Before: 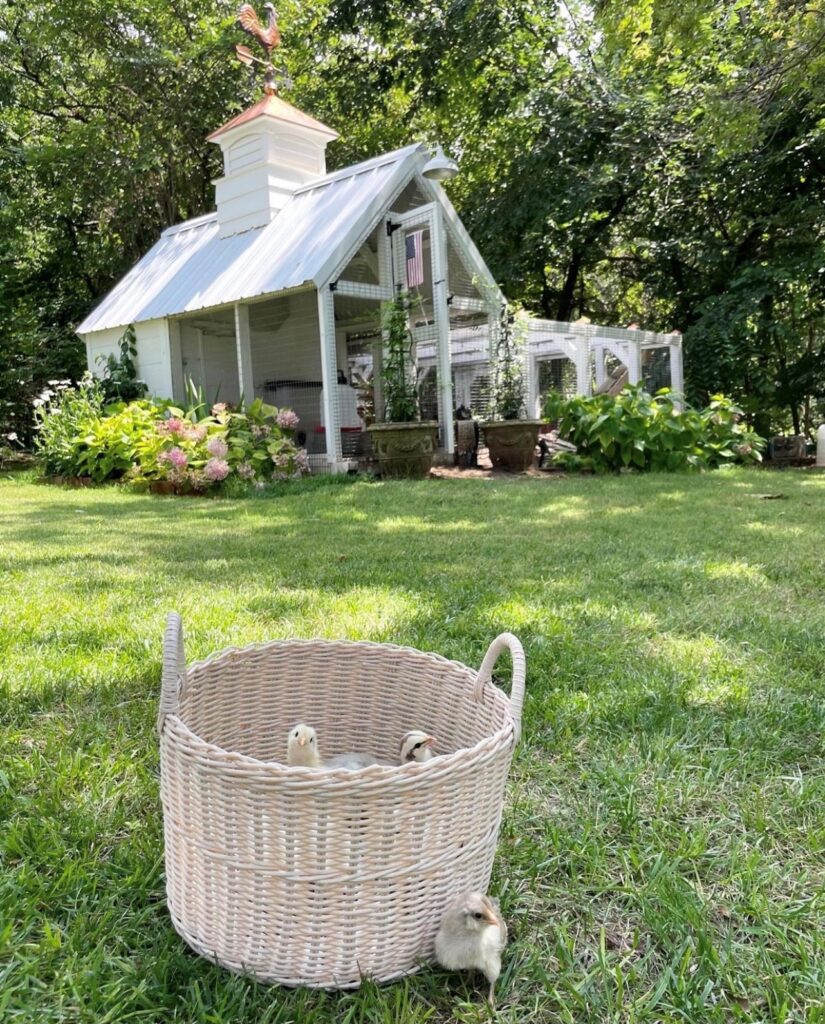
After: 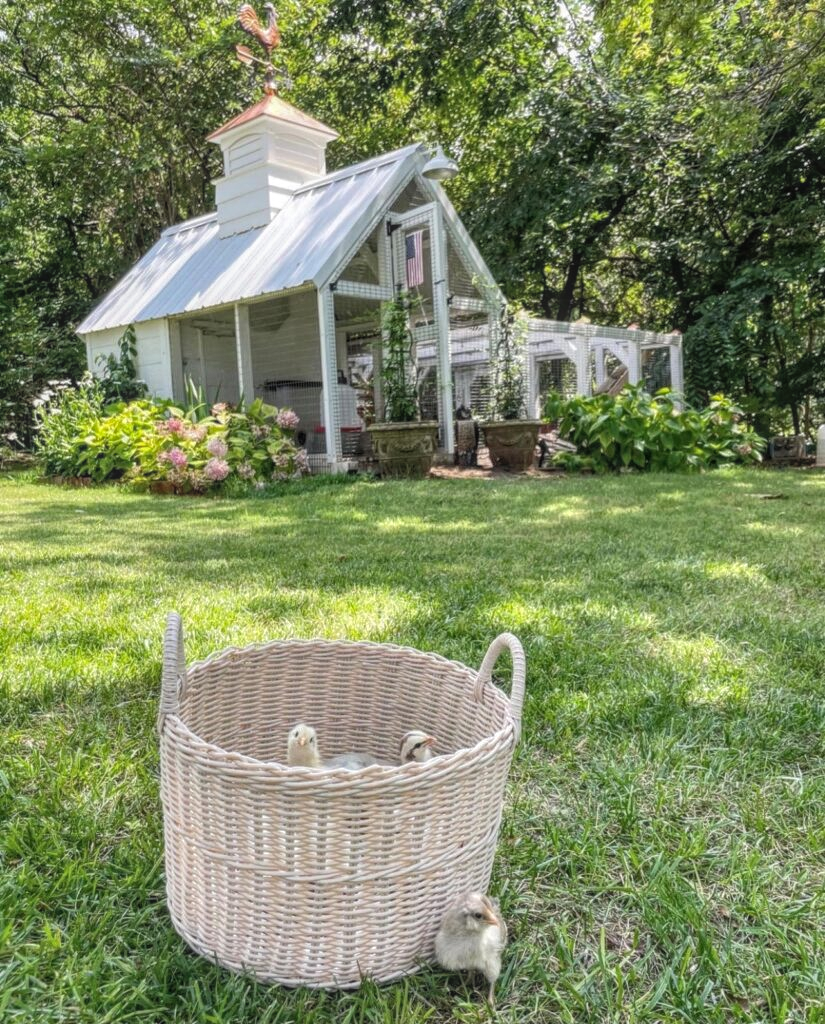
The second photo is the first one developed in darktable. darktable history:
local contrast: highlights 67%, shadows 32%, detail 167%, midtone range 0.2
